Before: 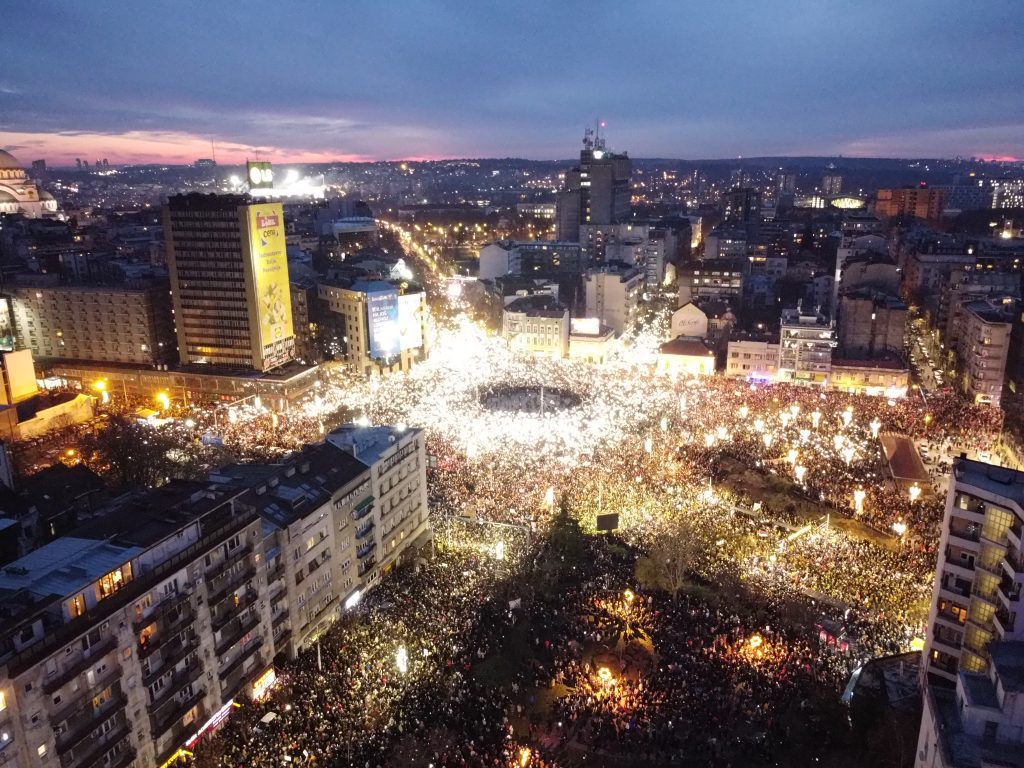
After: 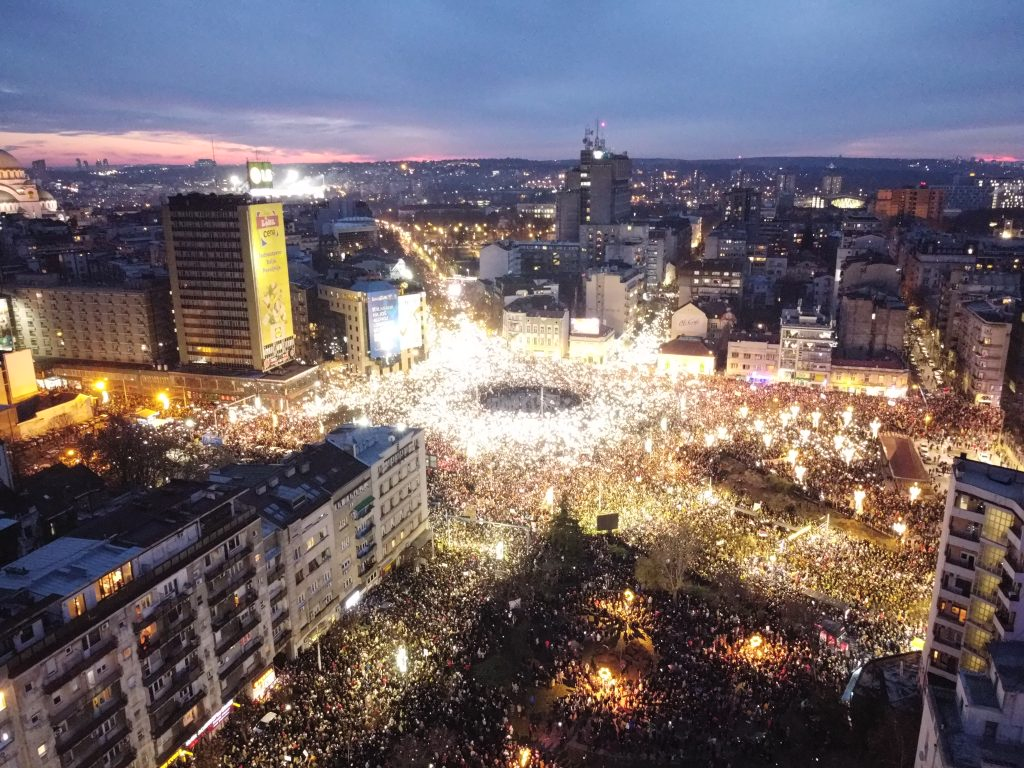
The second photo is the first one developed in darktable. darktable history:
contrast brightness saturation: contrast 0.046, brightness 0.062, saturation 0.006
